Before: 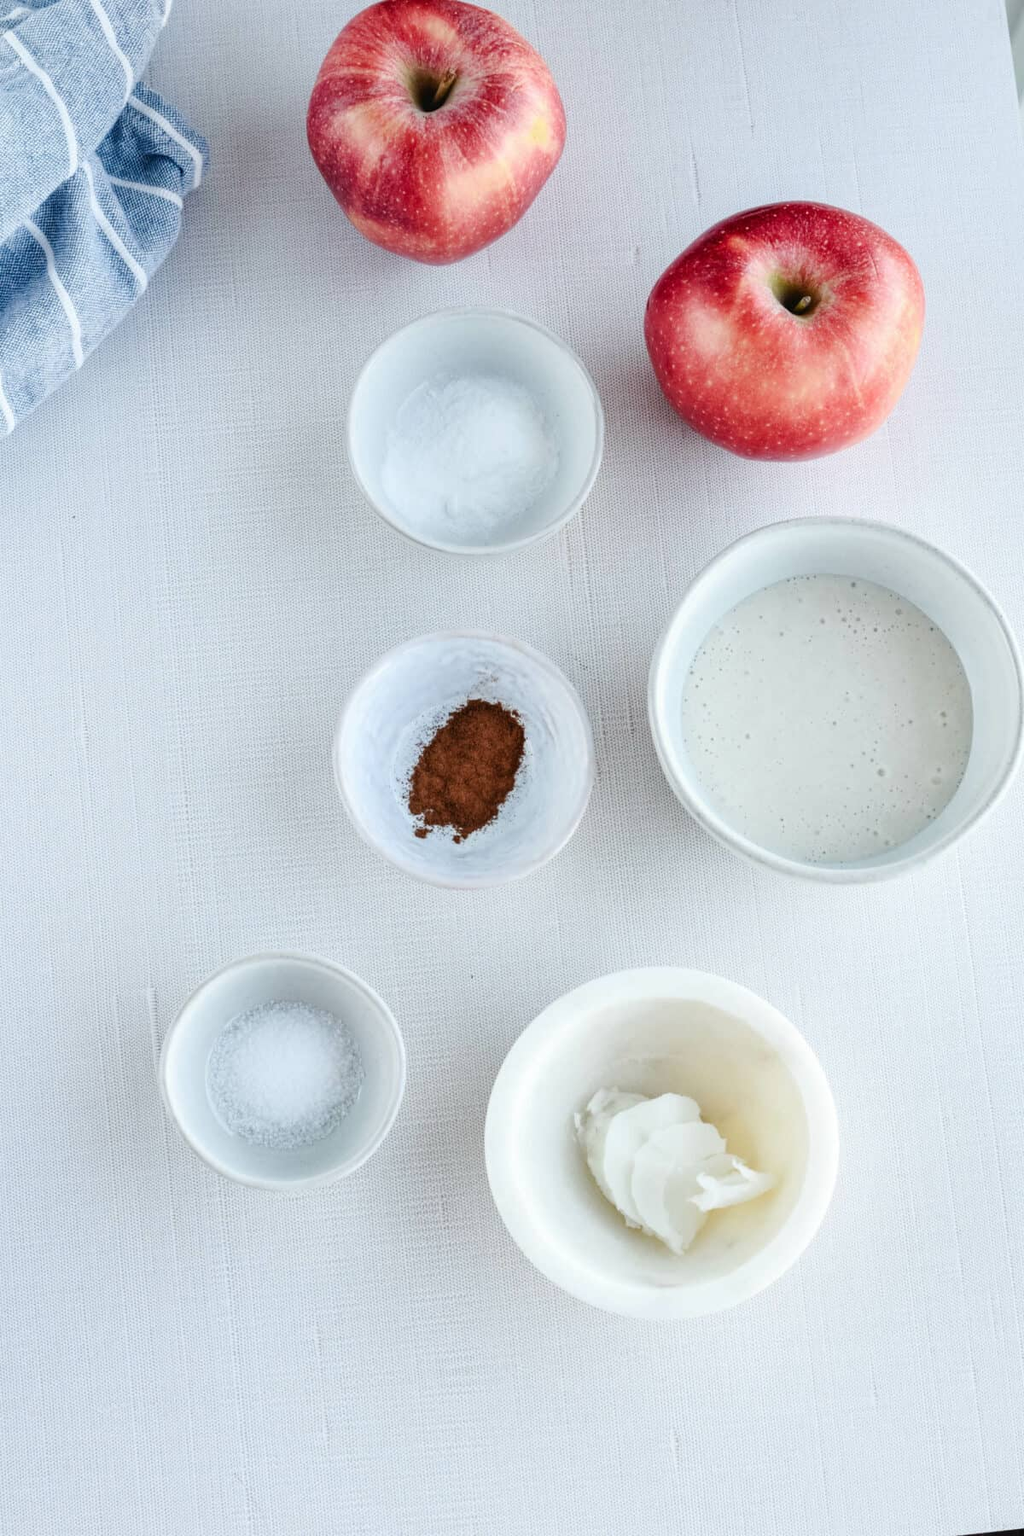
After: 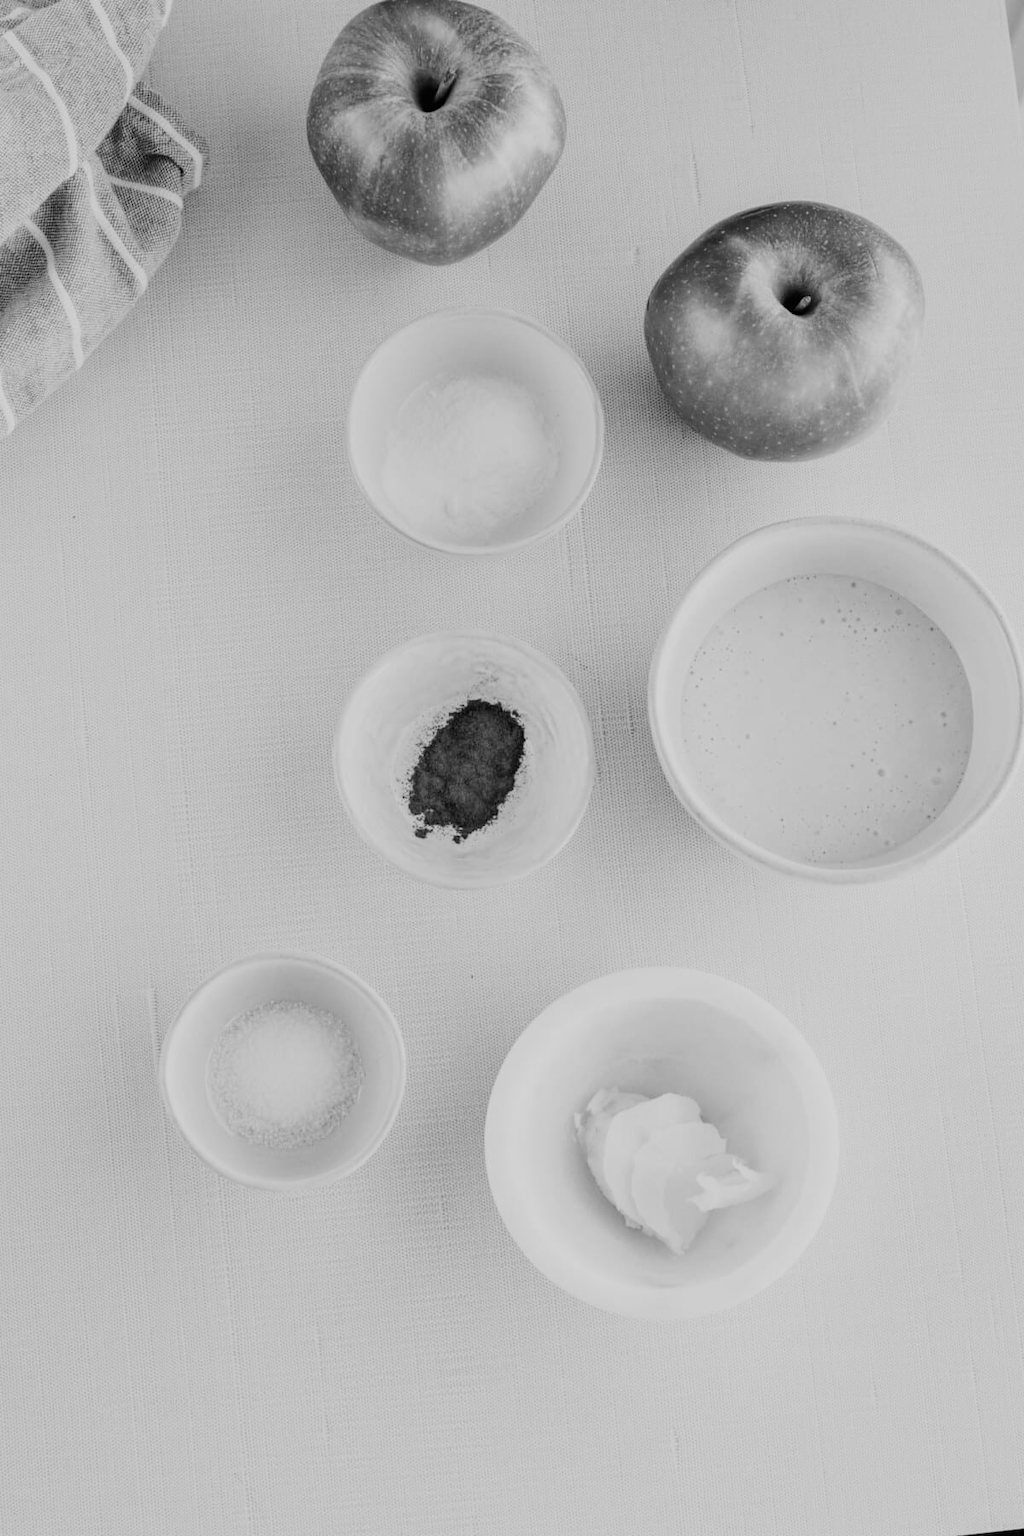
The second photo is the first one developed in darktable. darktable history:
monochrome: on, module defaults
filmic rgb: black relative exposure -8.42 EV, white relative exposure 4.68 EV, hardness 3.82, color science v6 (2022)
